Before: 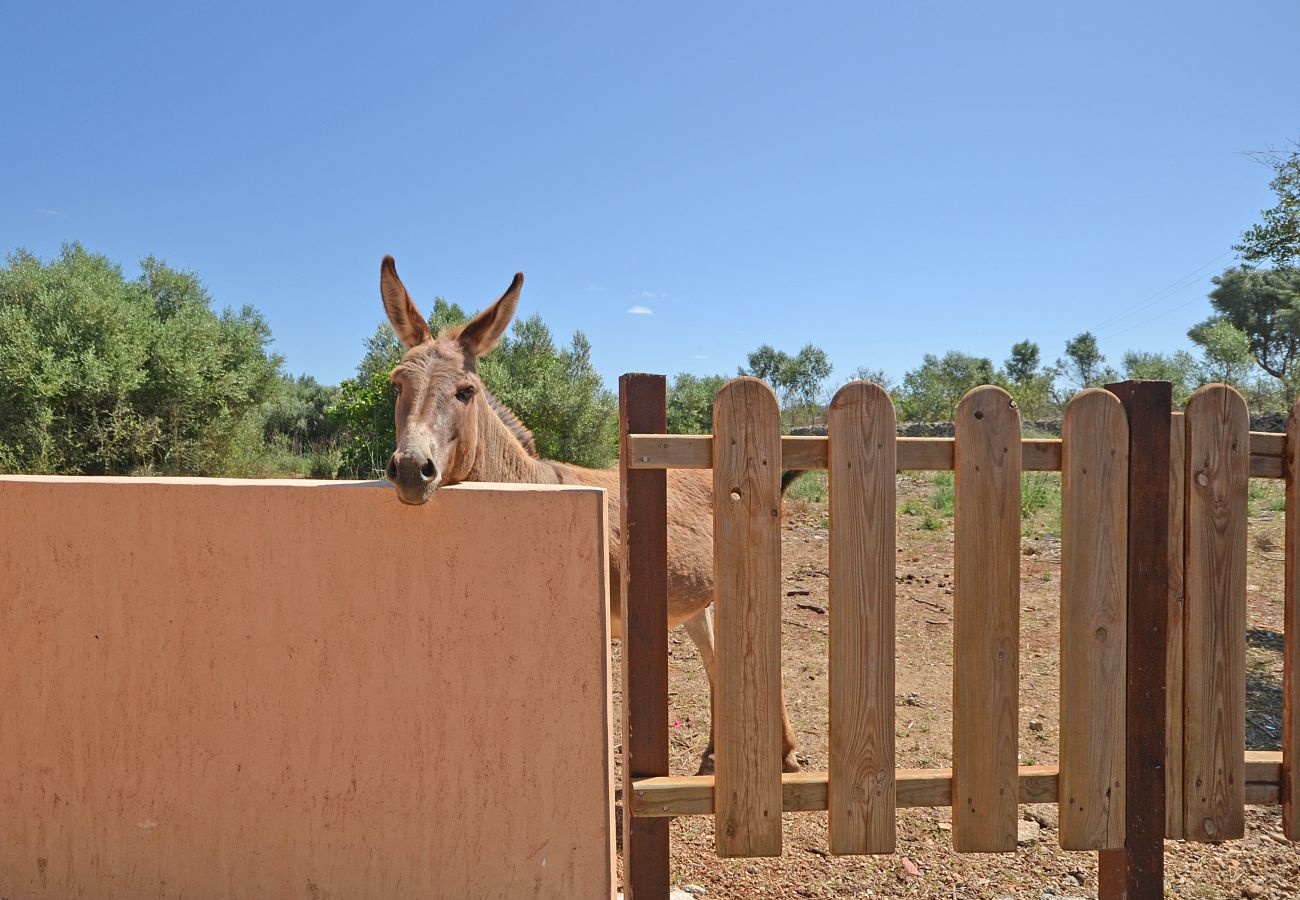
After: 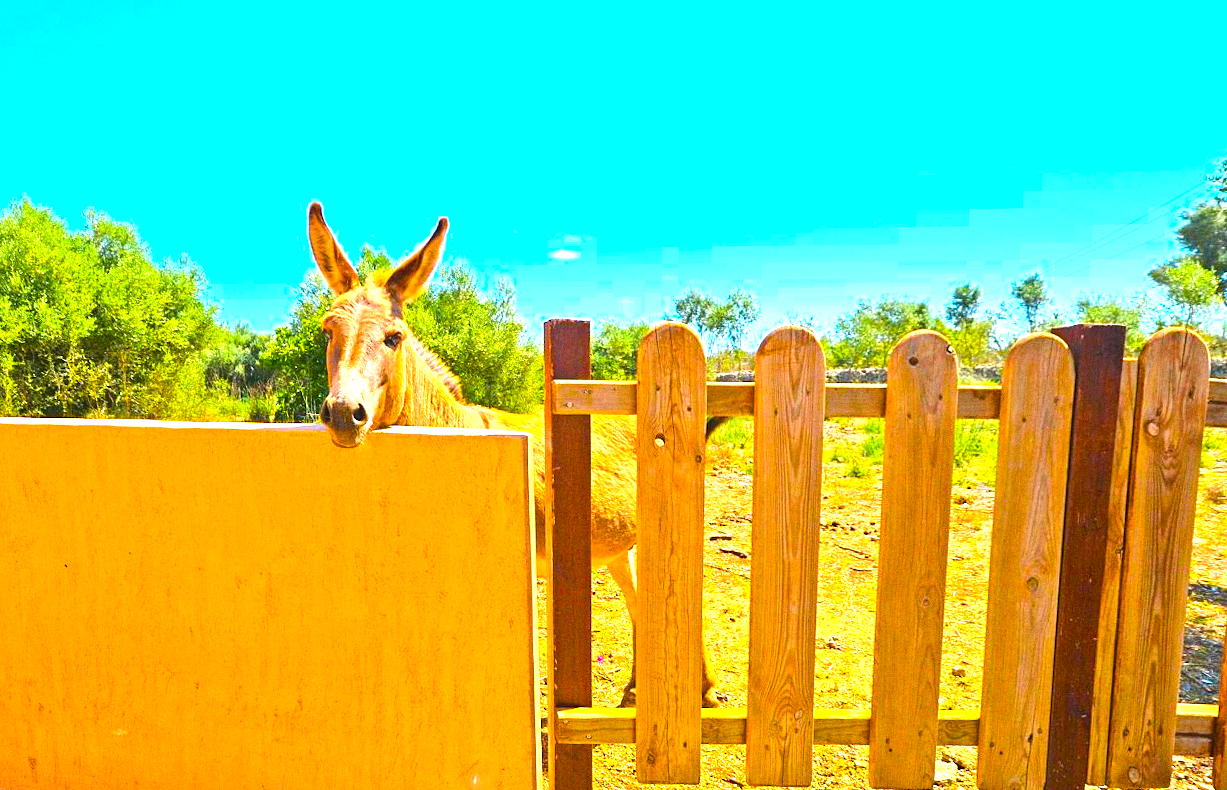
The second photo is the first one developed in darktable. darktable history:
exposure: black level correction 0, exposure 1.388 EV, compensate exposure bias true, compensate highlight preservation false
grain: coarseness 3.21 ISO
crop and rotate: top 6.25%
rotate and perspective: rotation 0.062°, lens shift (vertical) 0.115, lens shift (horizontal) -0.133, crop left 0.047, crop right 0.94, crop top 0.061, crop bottom 0.94
color balance rgb: linear chroma grading › global chroma 42%, perceptual saturation grading › global saturation 42%, global vibrance 33%
tone equalizer: -8 EV -0.417 EV, -7 EV -0.389 EV, -6 EV -0.333 EV, -5 EV -0.222 EV, -3 EV 0.222 EV, -2 EV 0.333 EV, -1 EV 0.389 EV, +0 EV 0.417 EV, edges refinement/feathering 500, mask exposure compensation -1.57 EV, preserve details no
